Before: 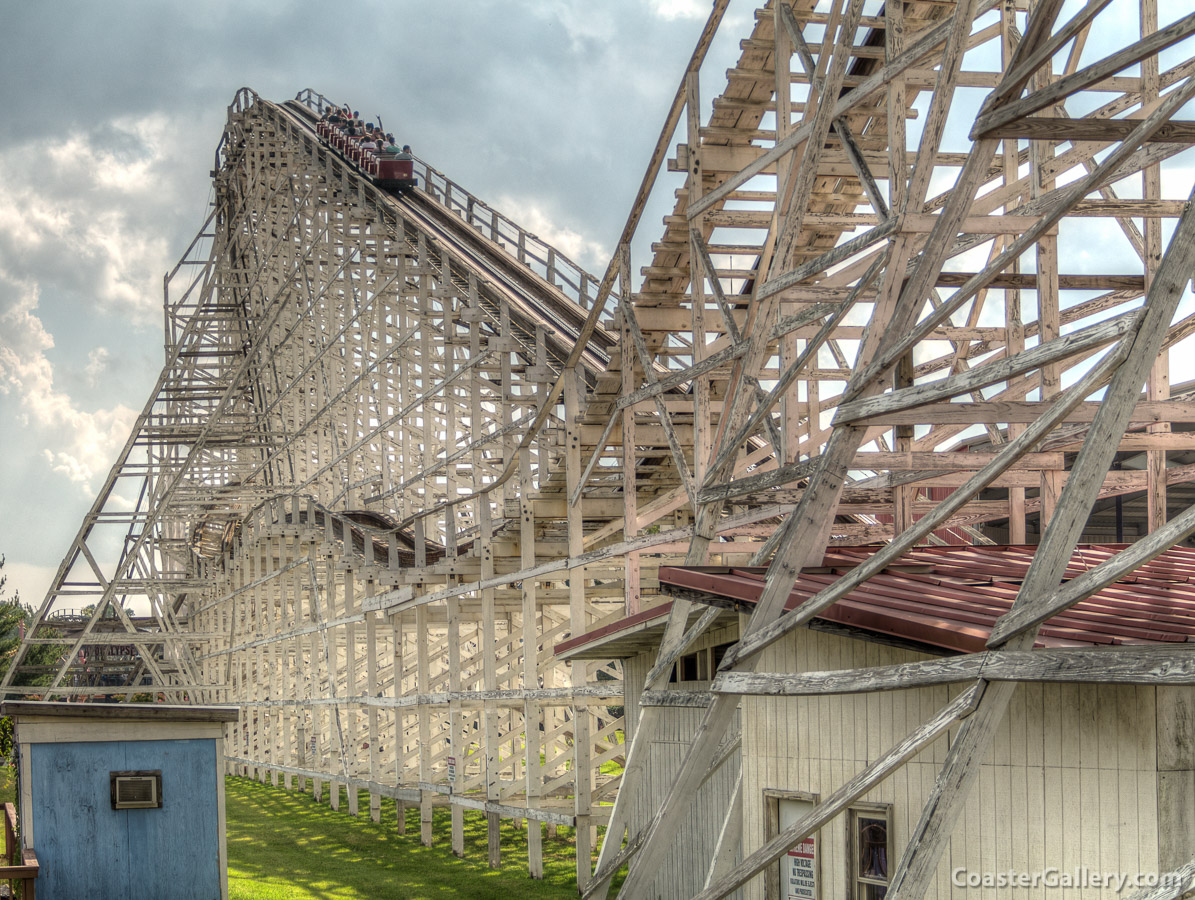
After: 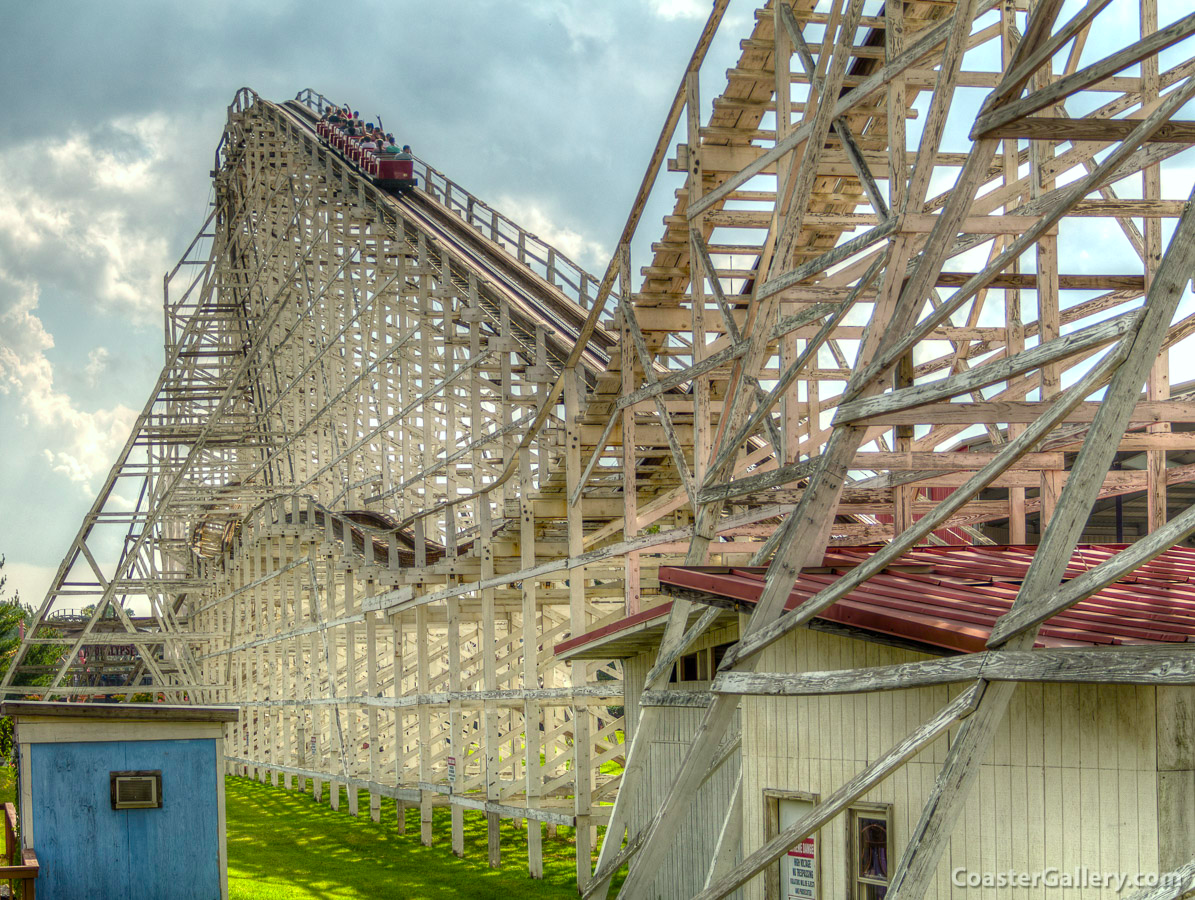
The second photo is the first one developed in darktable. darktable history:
color calibration: output R [0.948, 0.091, -0.04, 0], output G [-0.3, 1.384, -0.085, 0], output B [-0.108, 0.061, 1.08, 0], illuminant same as pipeline (D50), adaptation XYZ, x 0.346, y 0.357, temperature 5006.14 K, saturation algorithm version 1 (2020)
color balance rgb: perceptual saturation grading › global saturation 20%, perceptual saturation grading › highlights -25.3%, perceptual saturation grading › shadows 25.943%, global vibrance 29.626%
